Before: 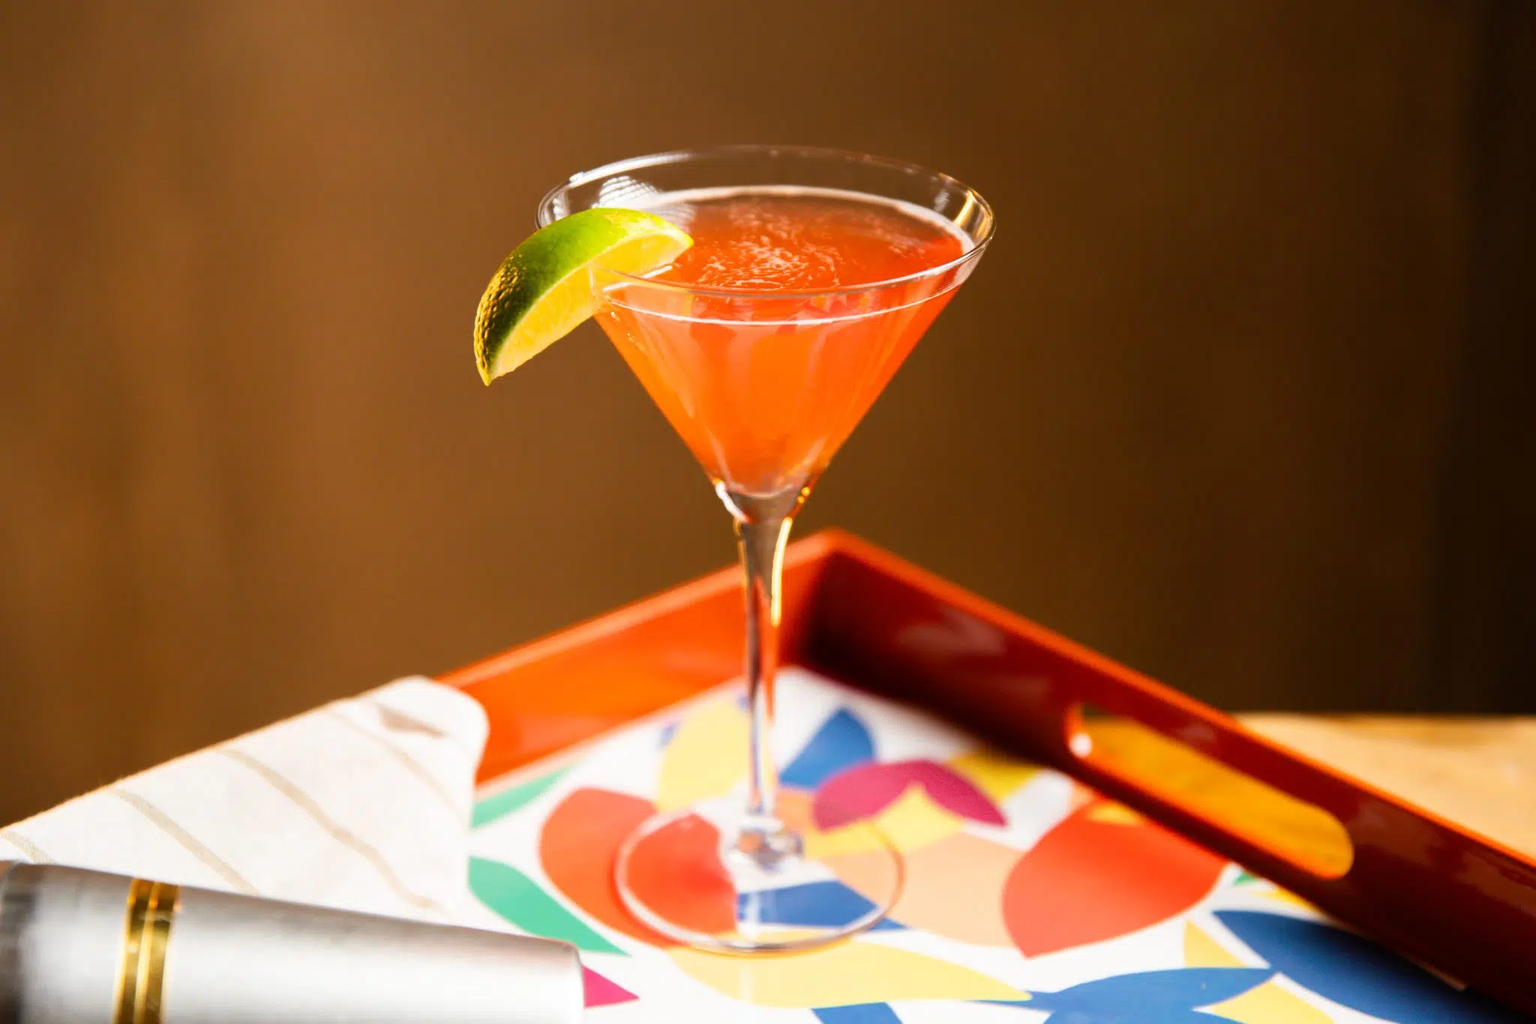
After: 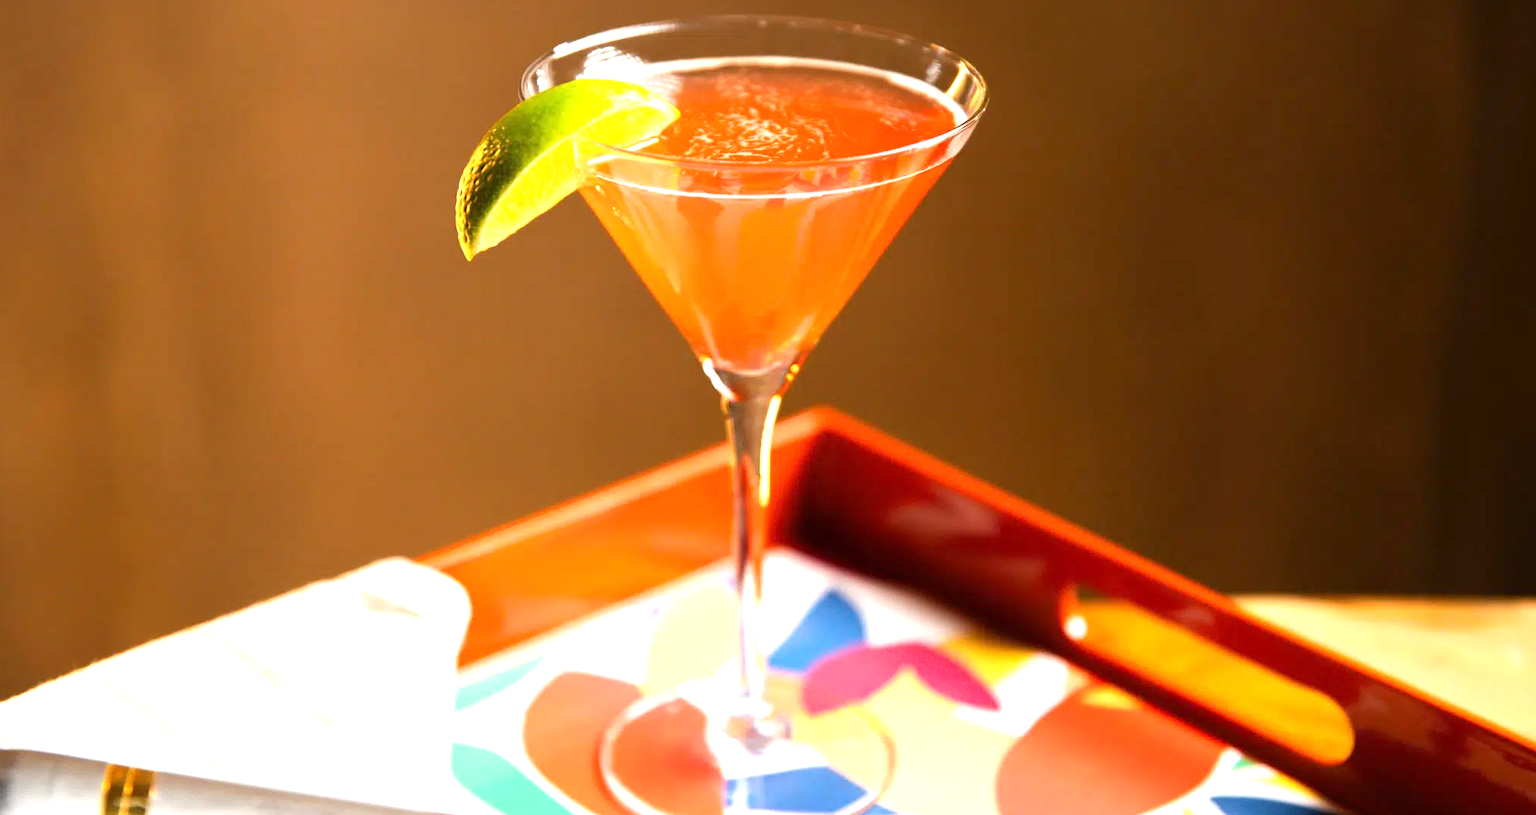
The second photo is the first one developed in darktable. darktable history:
exposure: exposure 0.766 EV, compensate highlight preservation false
crop and rotate: left 1.814%, top 12.818%, right 0.25%, bottom 9.225%
